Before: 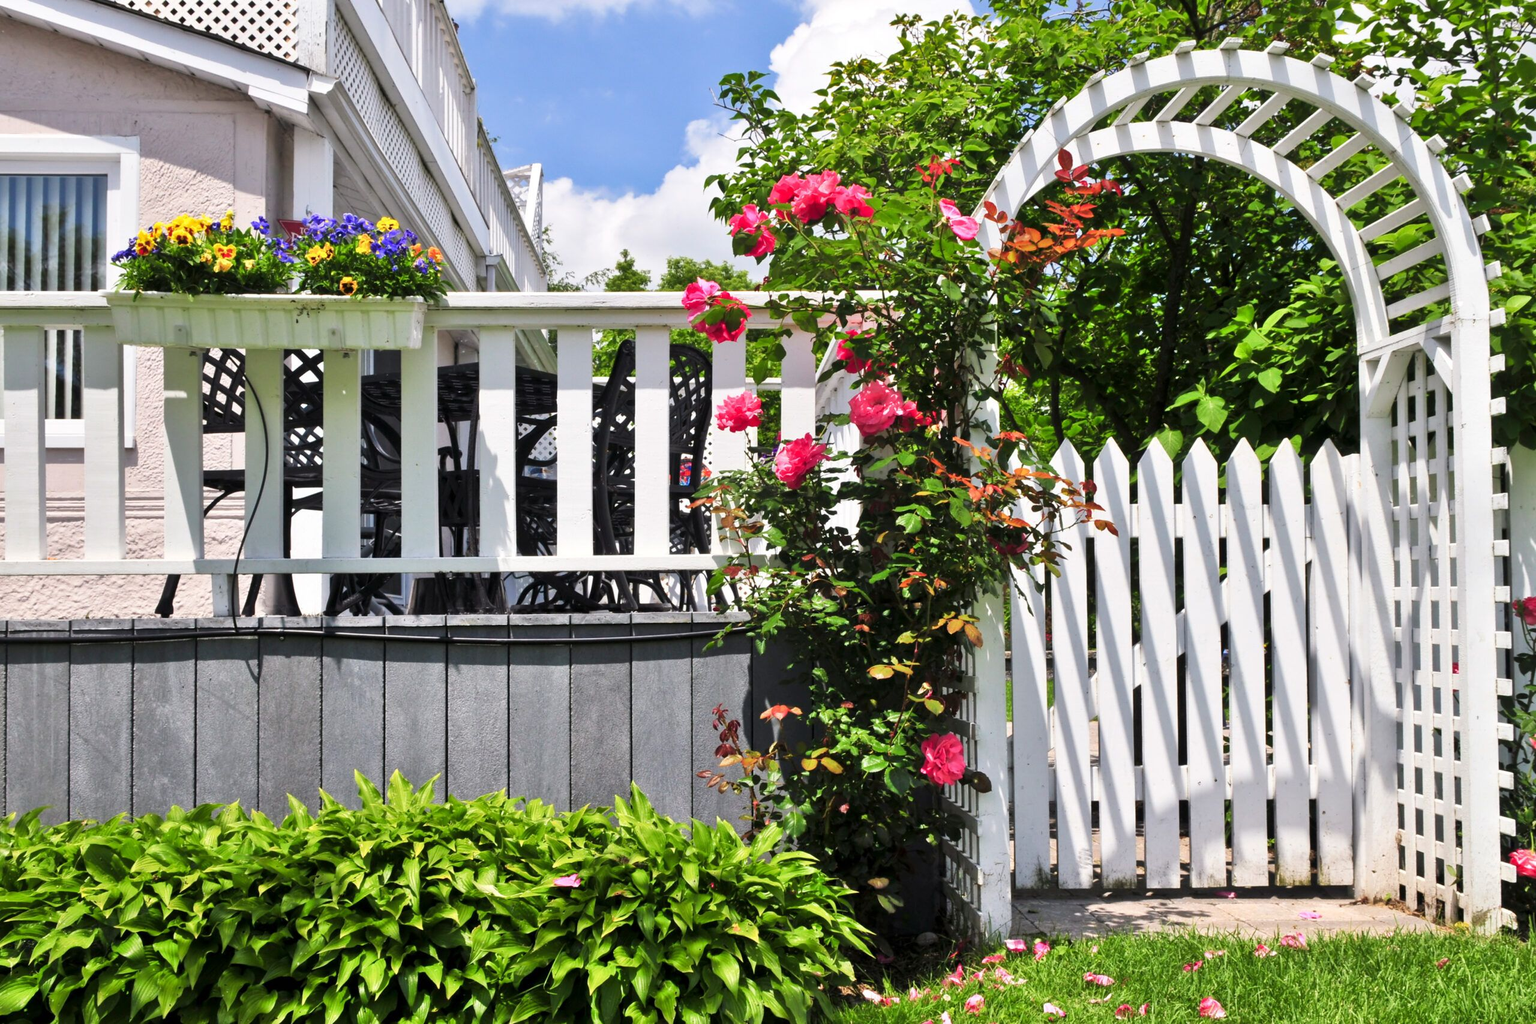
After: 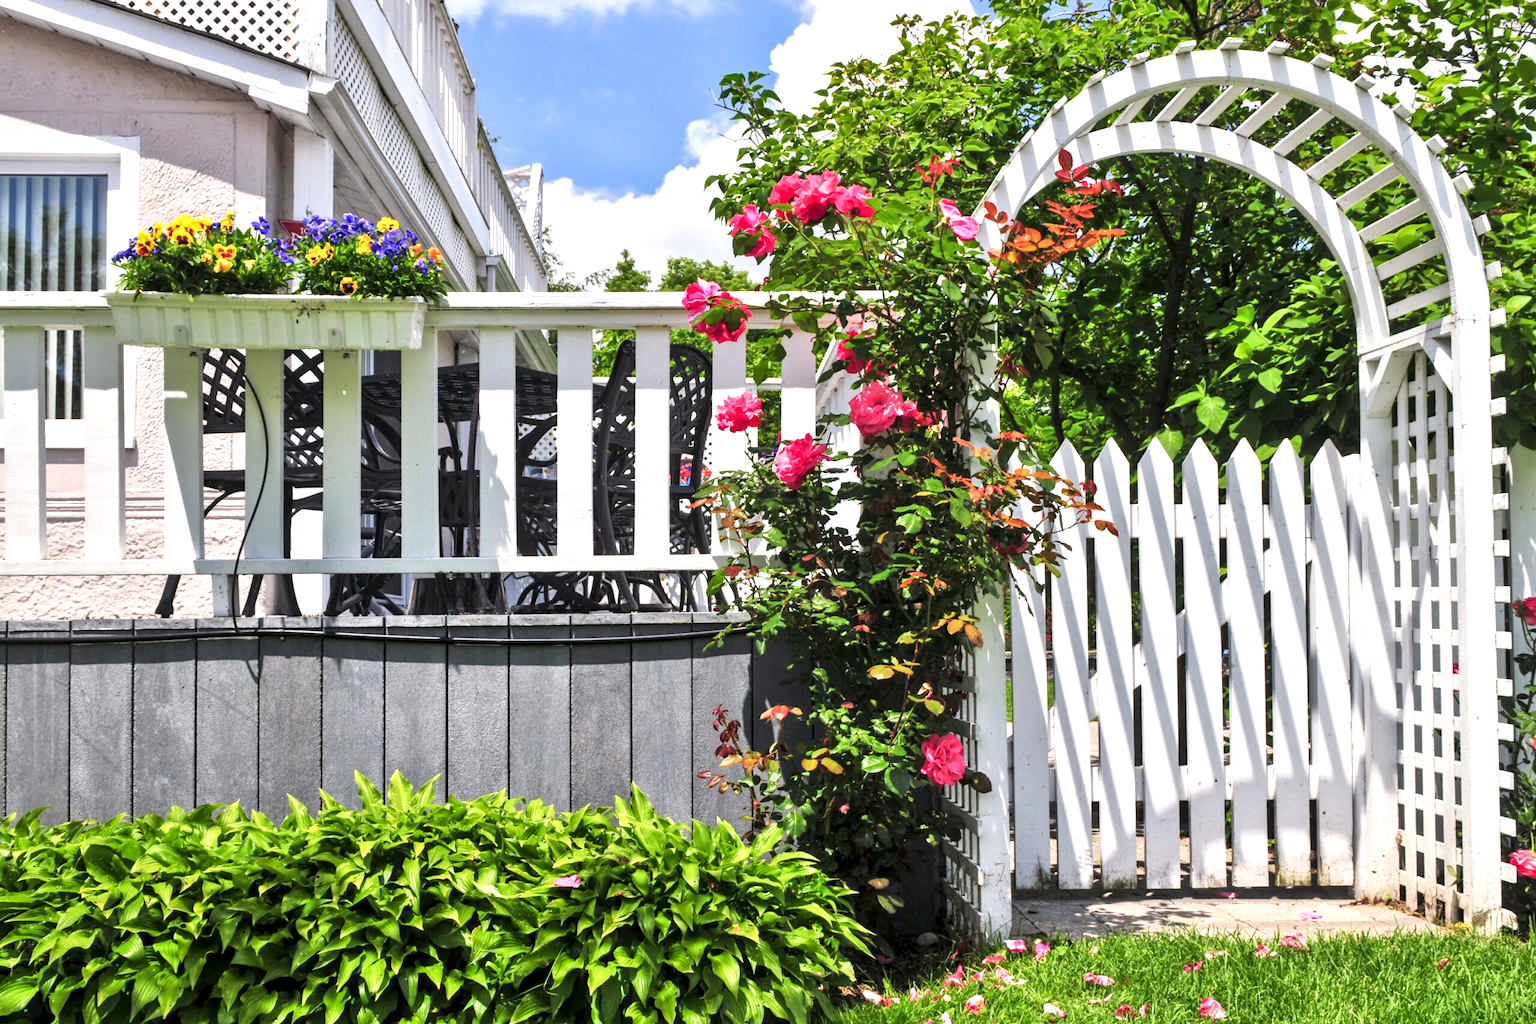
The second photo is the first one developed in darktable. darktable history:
local contrast: on, module defaults
exposure: exposure 0.367 EV, compensate exposure bias true, compensate highlight preservation false
